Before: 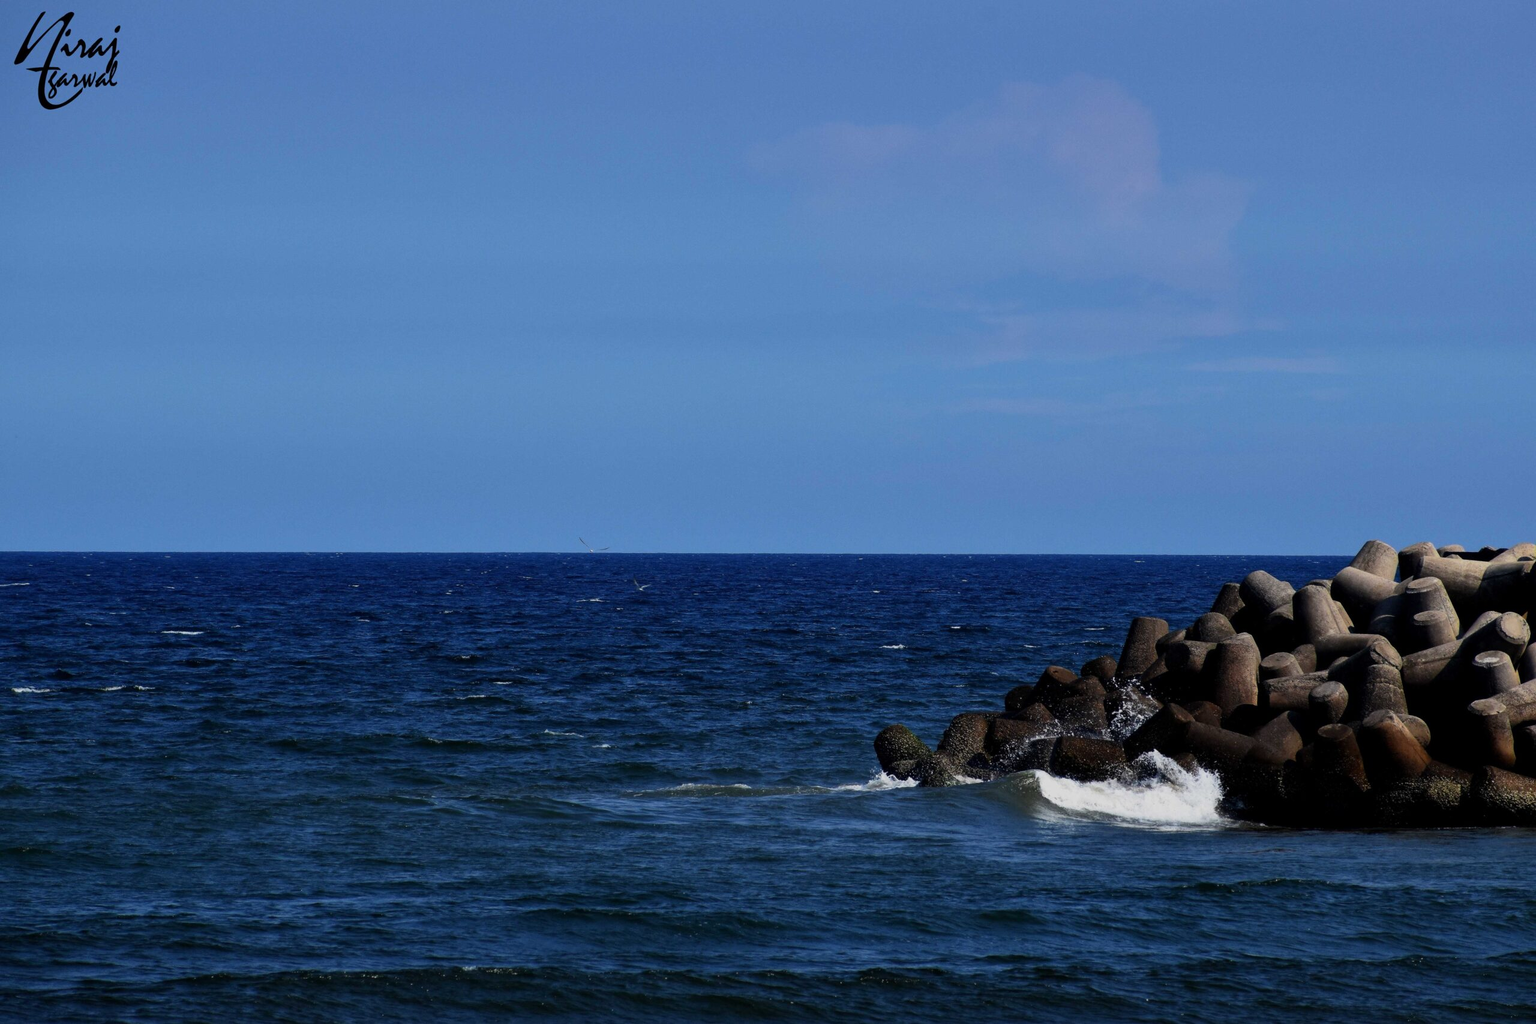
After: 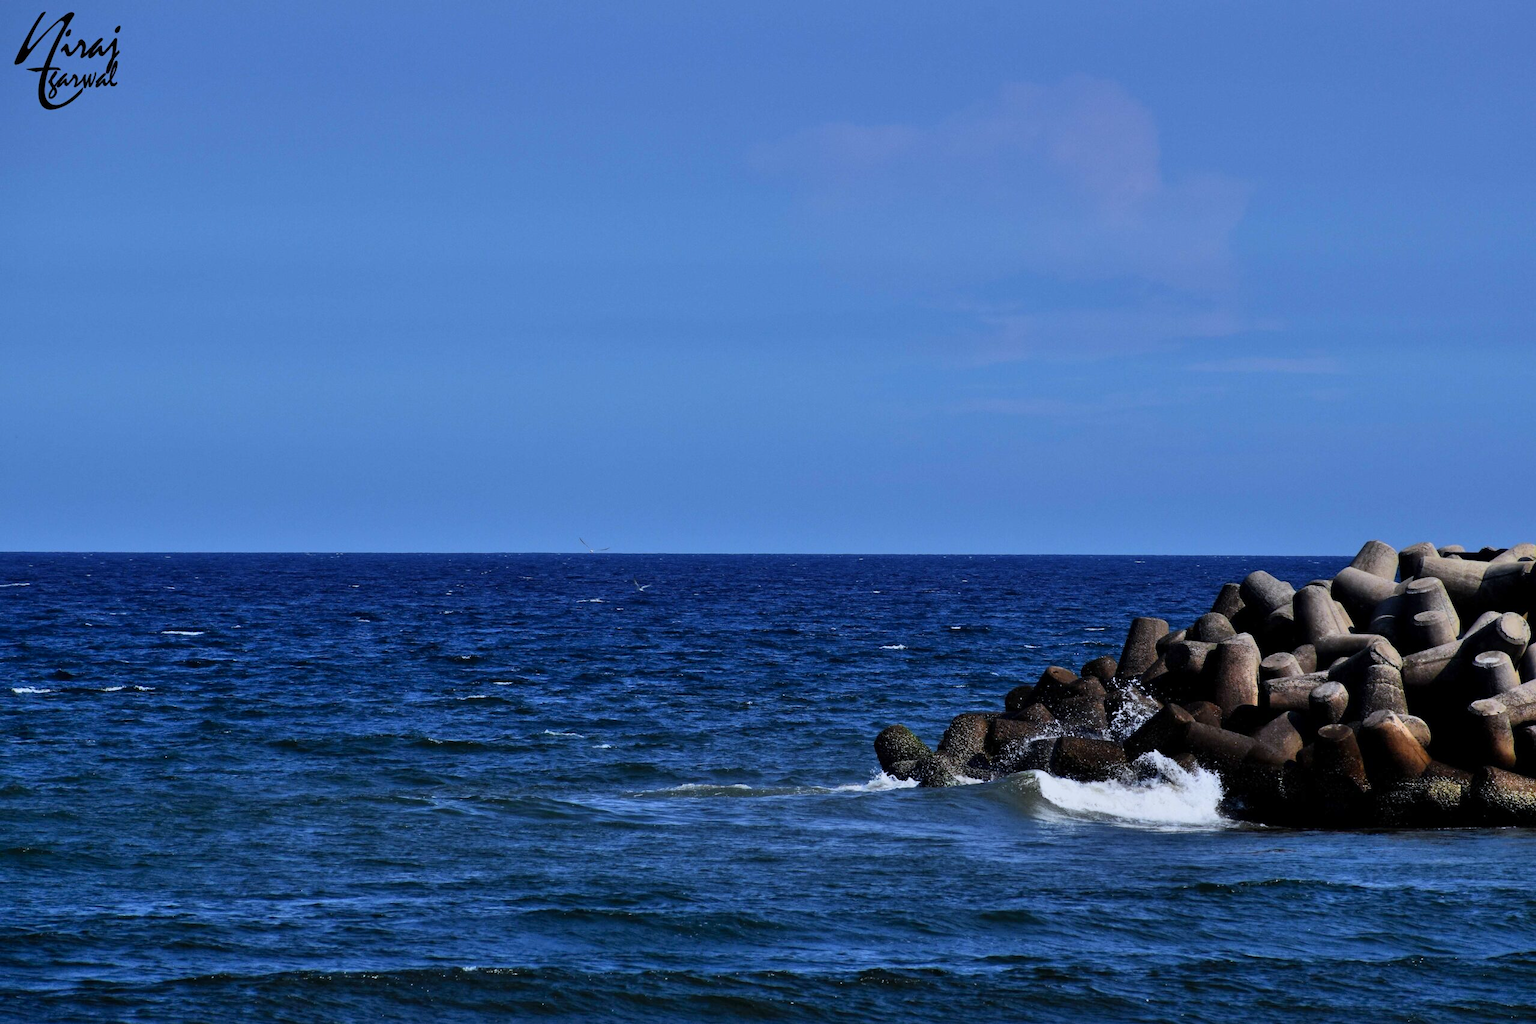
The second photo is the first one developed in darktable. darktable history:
shadows and highlights: soften with gaussian
white balance: red 0.954, blue 1.079
tone equalizer: on, module defaults
